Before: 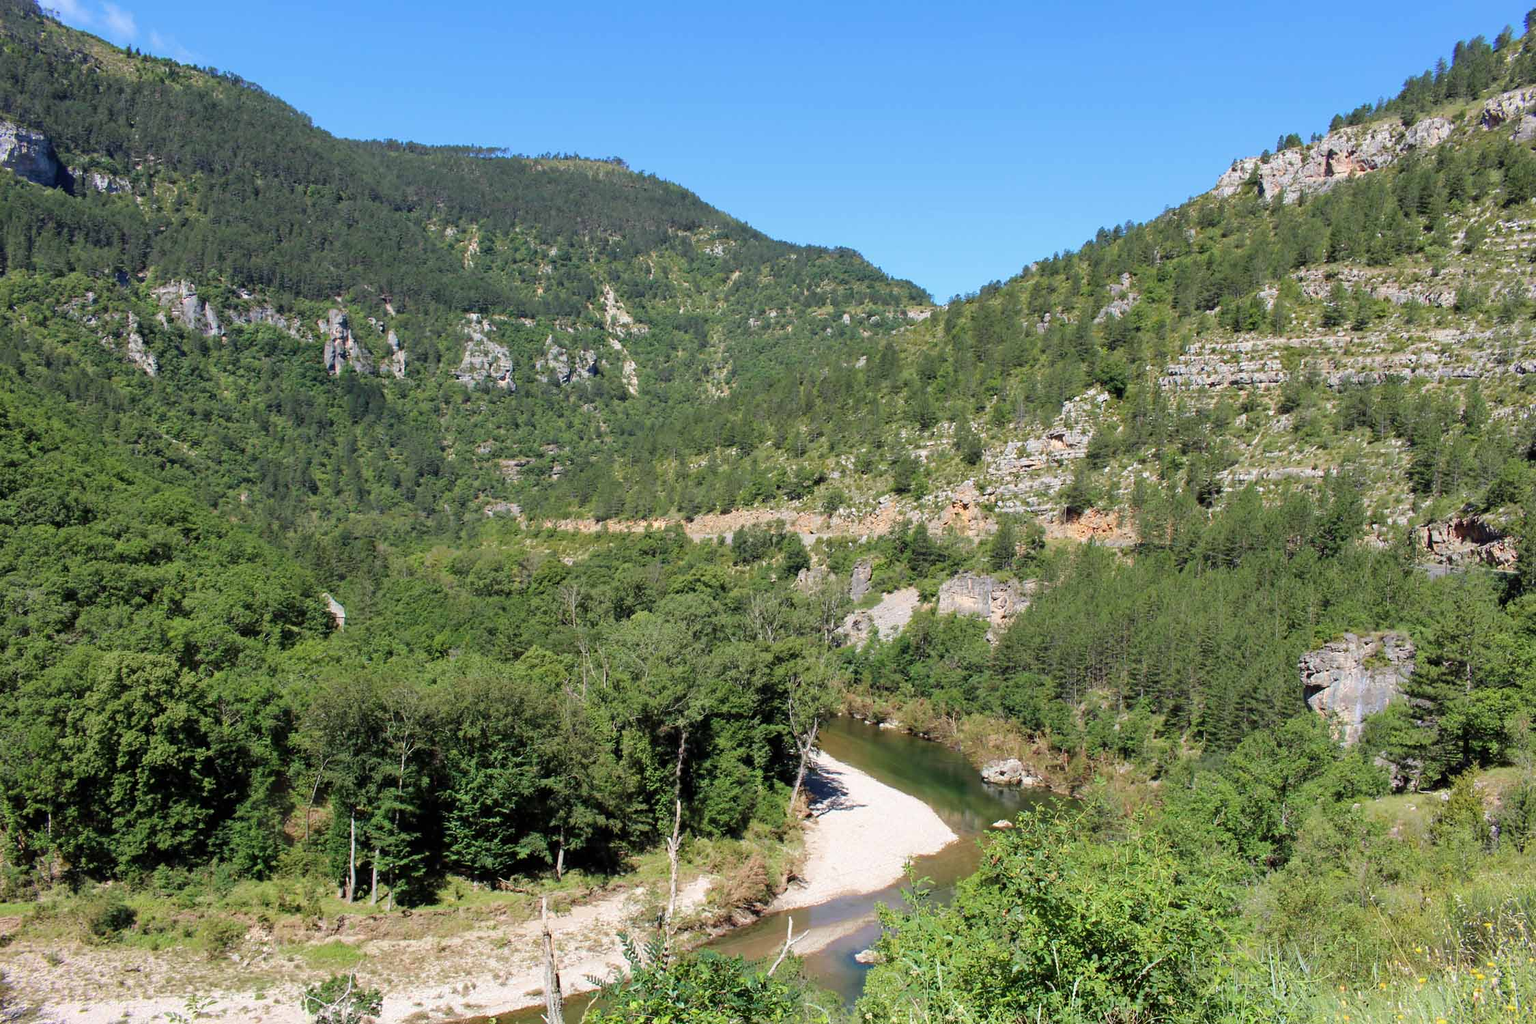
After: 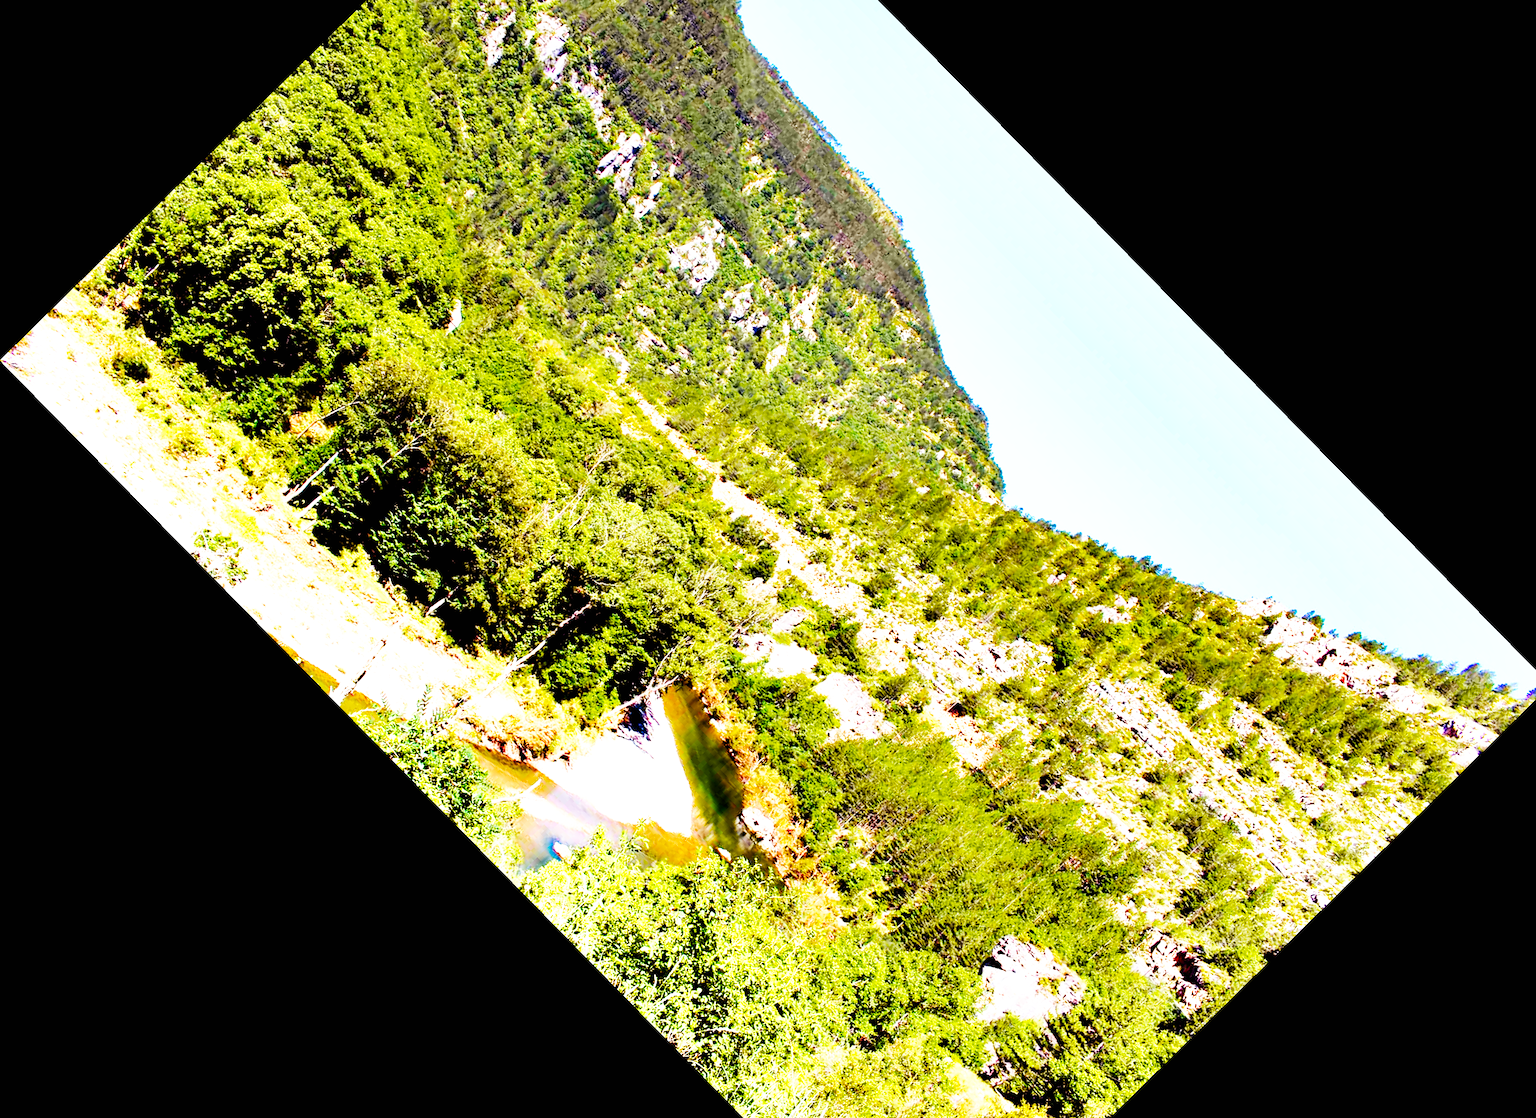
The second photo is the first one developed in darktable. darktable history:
crop and rotate: angle -45.52°, top 16.404%, right 0.895%, bottom 11.675%
color balance rgb: power › chroma 1.528%, power › hue 26.32°, perceptual saturation grading › global saturation 20%, perceptual saturation grading › highlights -25.153%, perceptual saturation grading › shadows 50.549%, perceptual brilliance grading › global brilliance 10.575%, perceptual brilliance grading › shadows 14.627%, global vibrance 35.767%, contrast 10.578%
base curve: curves: ch0 [(0, 0) (0.007, 0.004) (0.027, 0.03) (0.046, 0.07) (0.207, 0.54) (0.442, 0.872) (0.673, 0.972) (1, 1)], preserve colors none
contrast equalizer: y [[0.6 ×6], [0.55 ×6], [0 ×6], [0 ×6], [0 ×6]]
